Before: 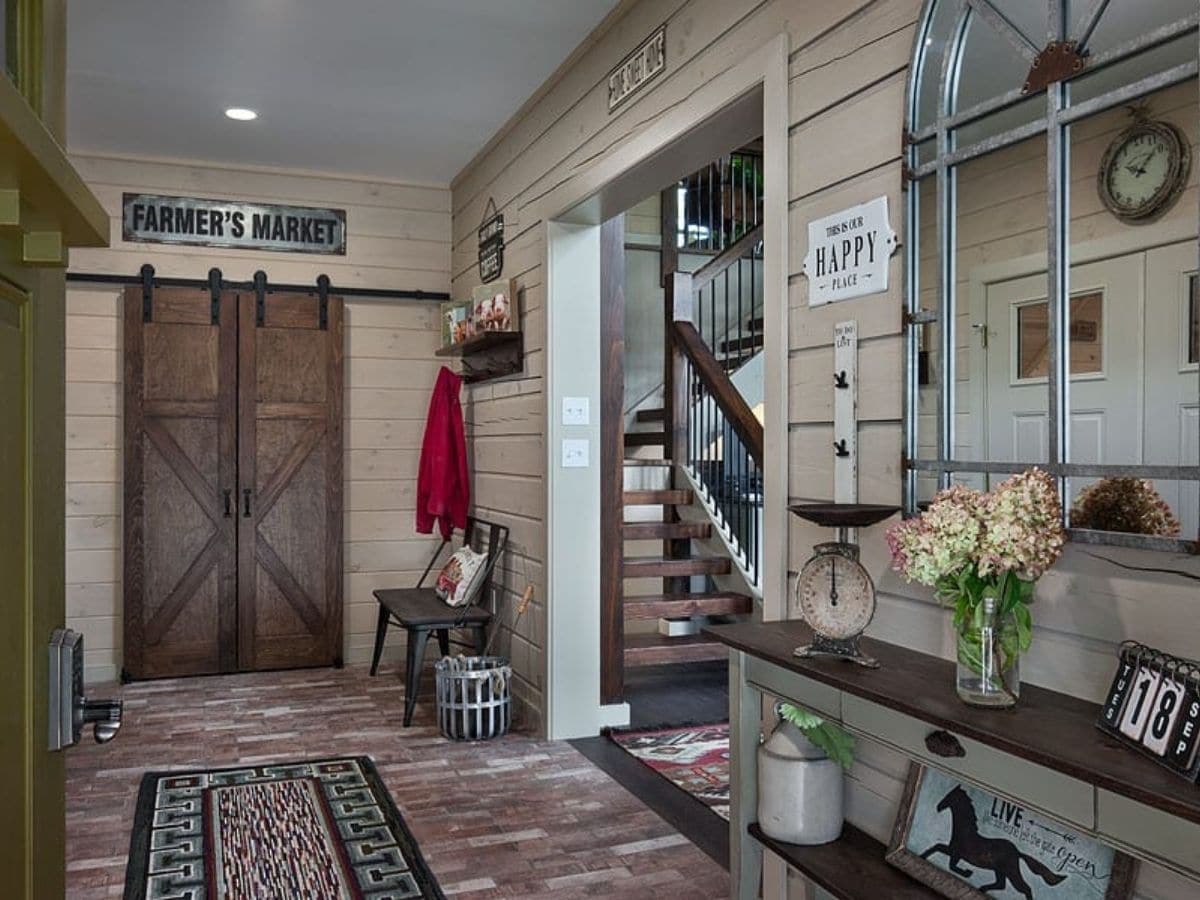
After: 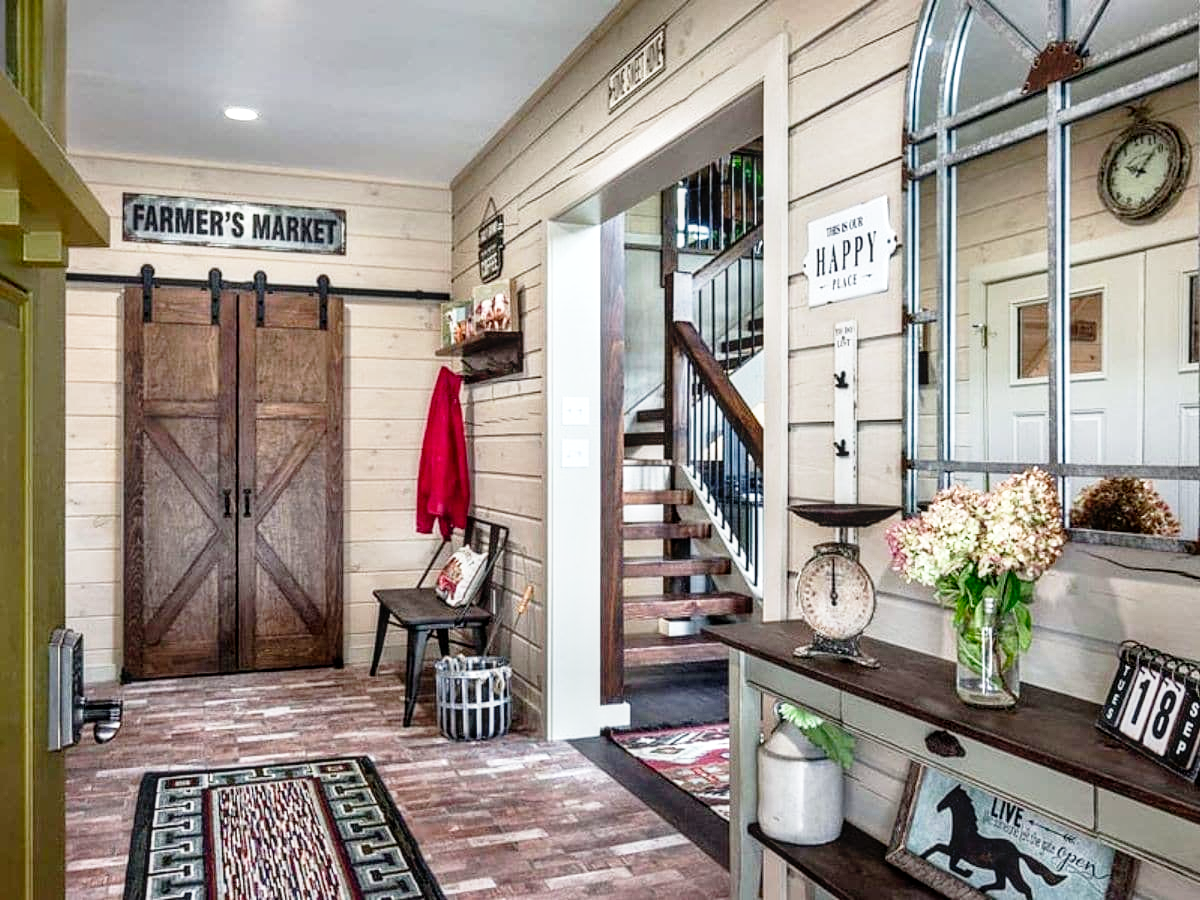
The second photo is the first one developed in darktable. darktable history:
base curve: curves: ch0 [(0, 0) (0.012, 0.01) (0.073, 0.168) (0.31, 0.711) (0.645, 0.957) (1, 1)], preserve colors none
local contrast: on, module defaults
